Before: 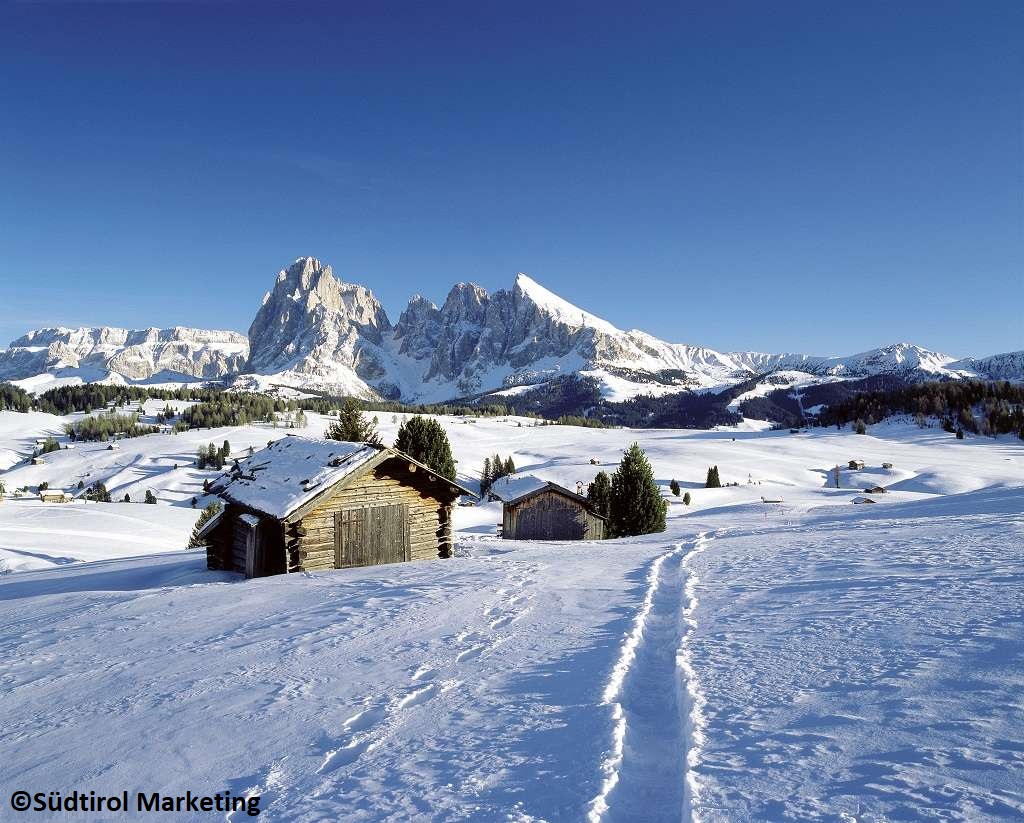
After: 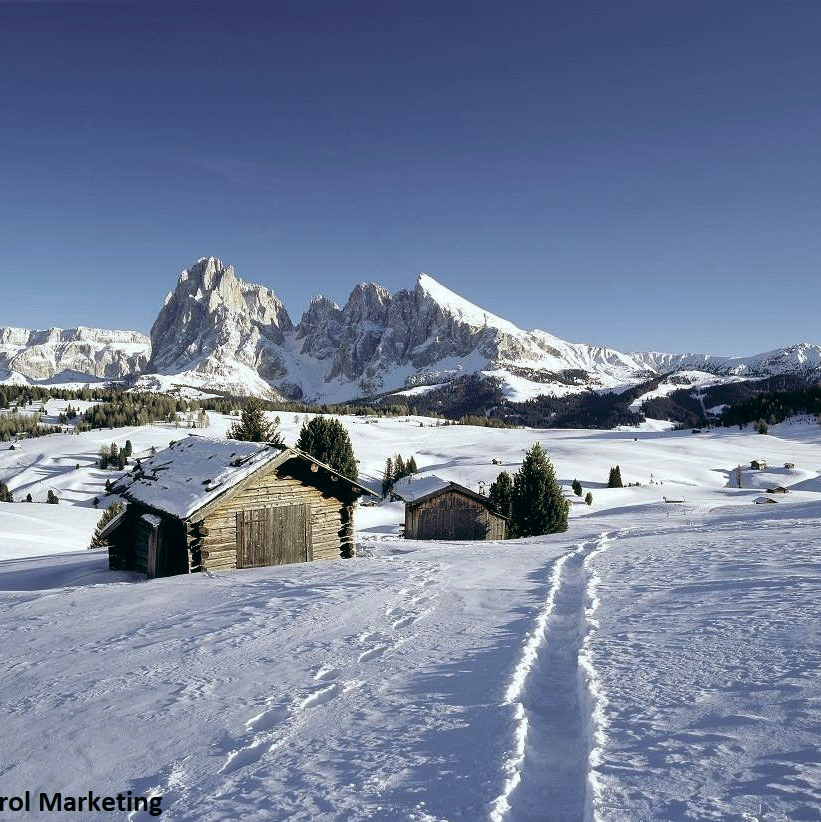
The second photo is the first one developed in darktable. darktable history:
color balance: lift [1, 0.994, 1.002, 1.006], gamma [0.957, 1.081, 1.016, 0.919], gain [0.97, 0.972, 1.01, 1.028], input saturation 91.06%, output saturation 79.8%
crop and rotate: left 9.597%, right 10.195%
